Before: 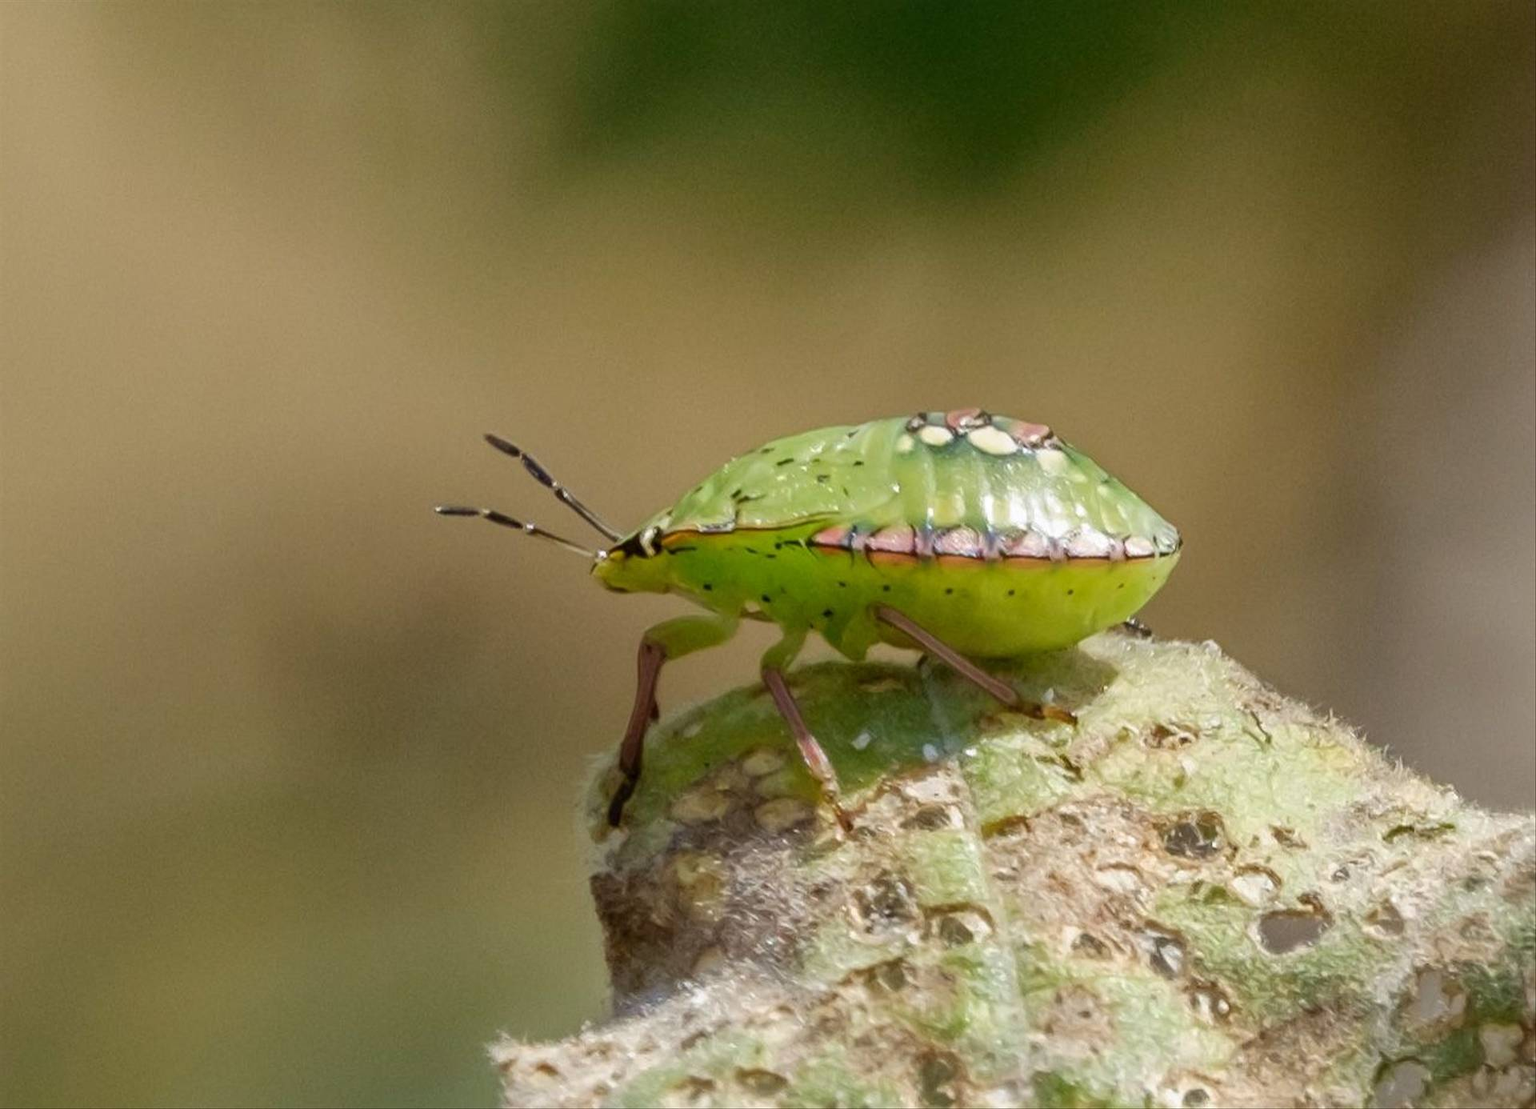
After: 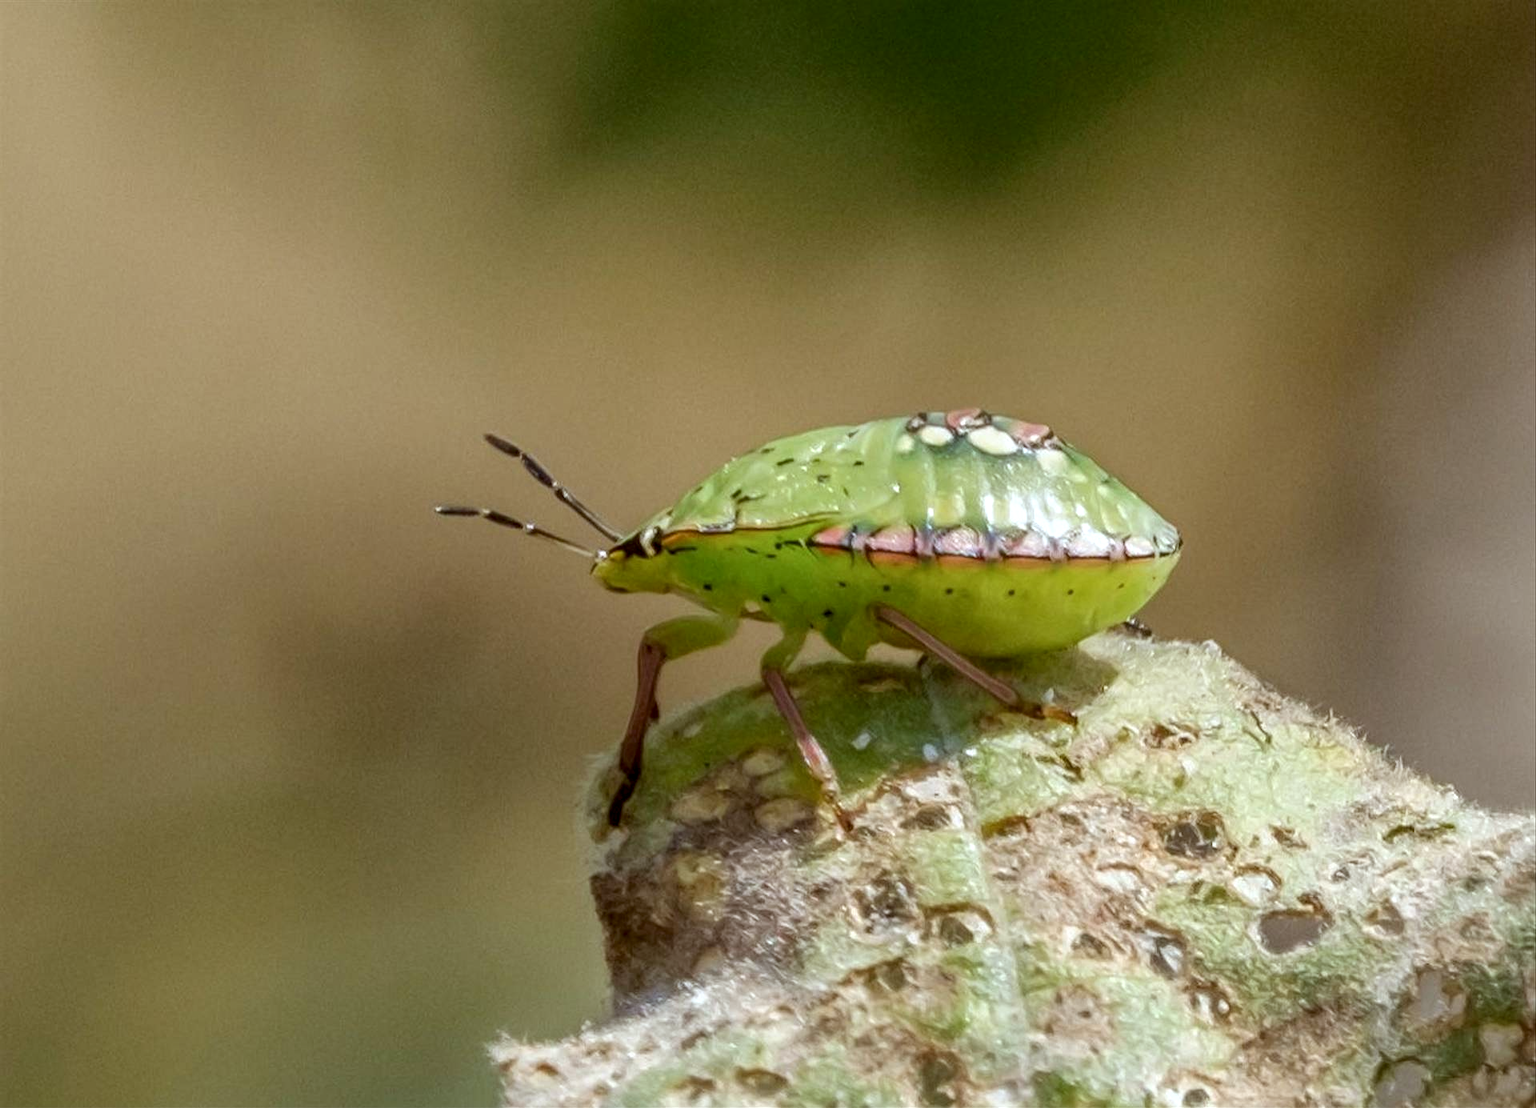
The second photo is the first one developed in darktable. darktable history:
rotate and perspective: automatic cropping off
local contrast: on, module defaults
color correction: highlights a* -3.28, highlights b* -6.24, shadows a* 3.1, shadows b* 5.19
